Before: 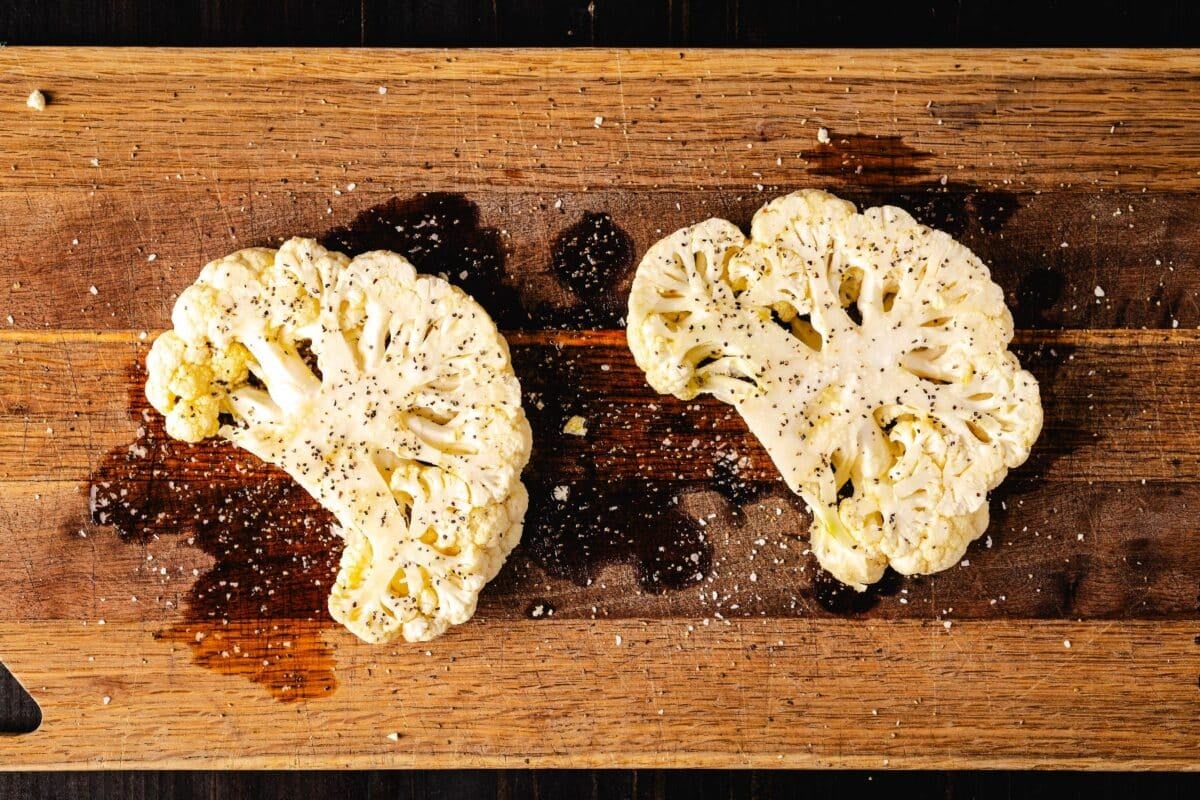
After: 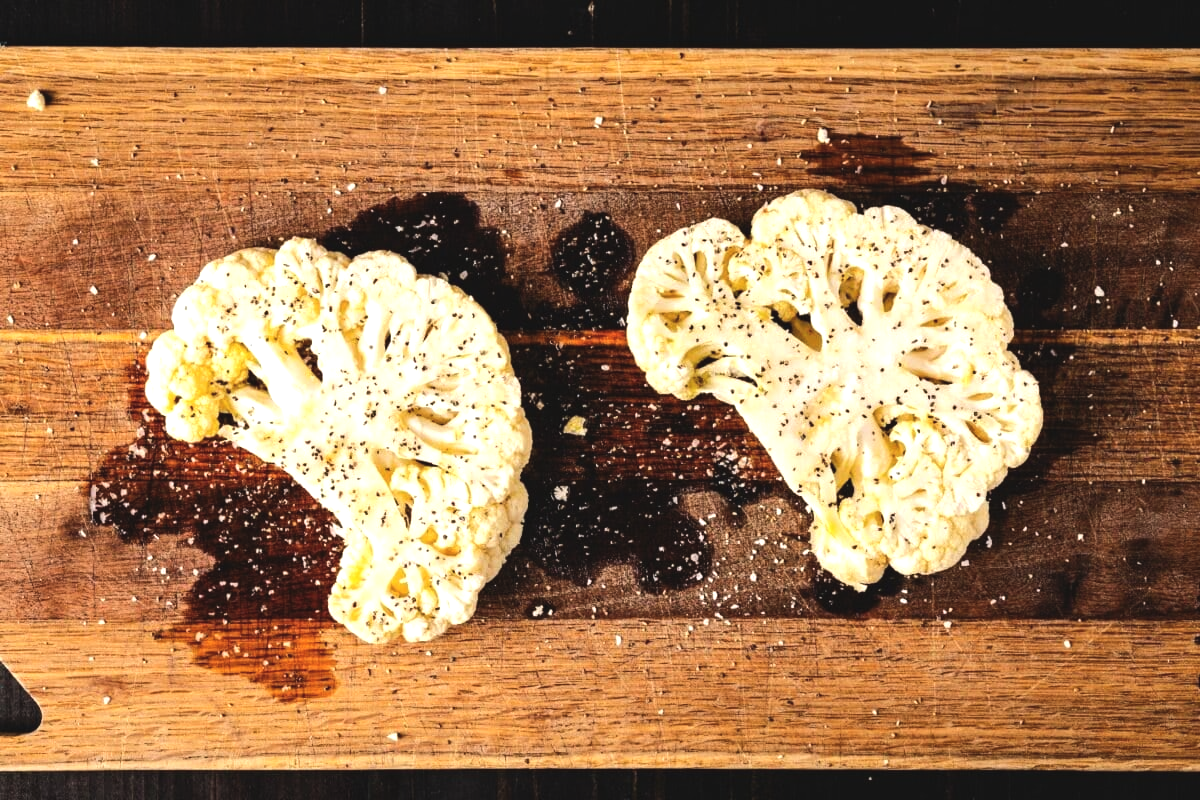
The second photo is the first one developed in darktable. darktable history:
tone equalizer: -8 EV -0.377 EV, -7 EV -0.369 EV, -6 EV -0.309 EV, -5 EV -0.214 EV, -3 EV 0.253 EV, -2 EV 0.35 EV, -1 EV 0.381 EV, +0 EV 0.39 EV, edges refinement/feathering 500, mask exposure compensation -1.57 EV, preserve details no
exposure: black level correction -0.007, exposure 0.071 EV, compensate highlight preservation false
